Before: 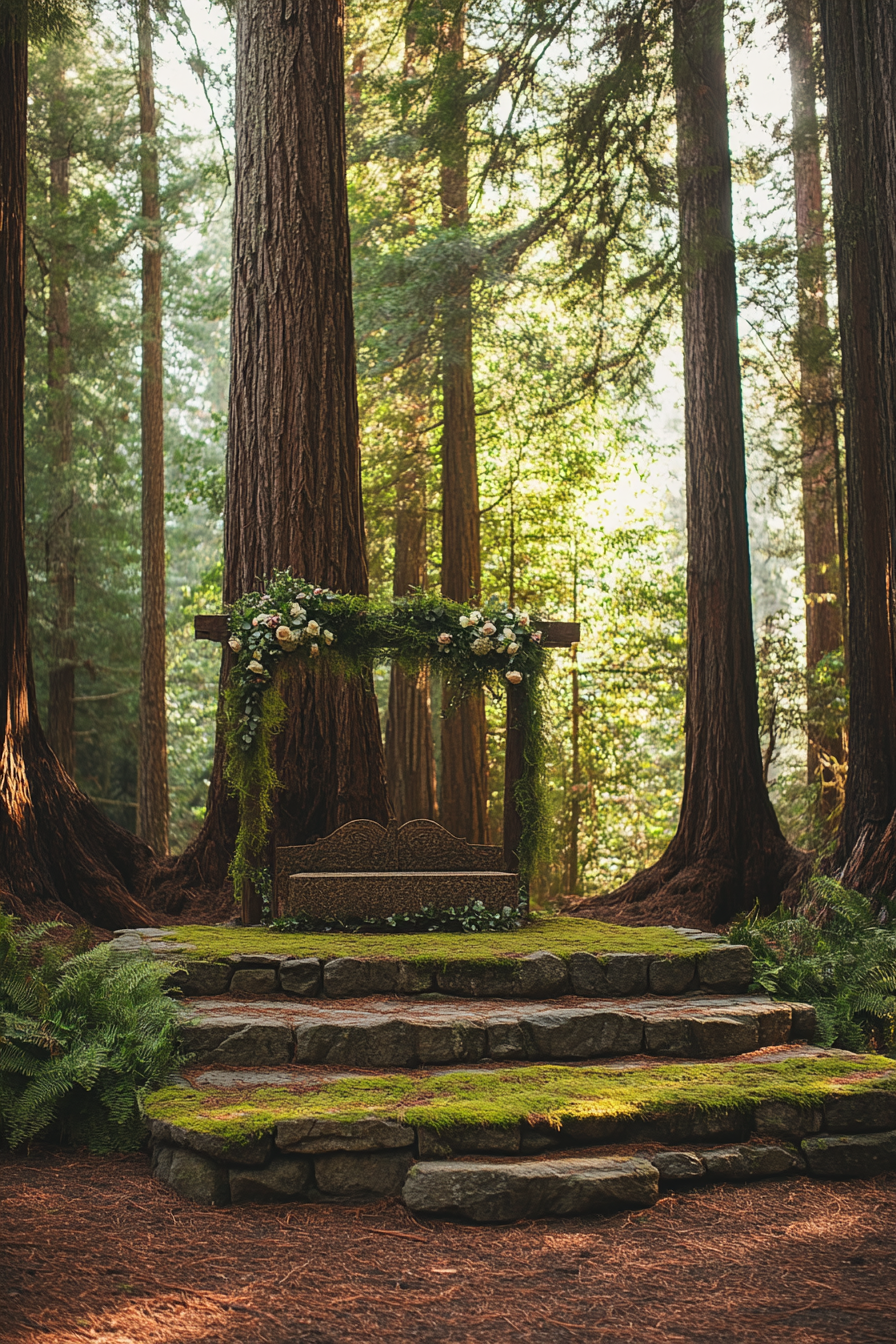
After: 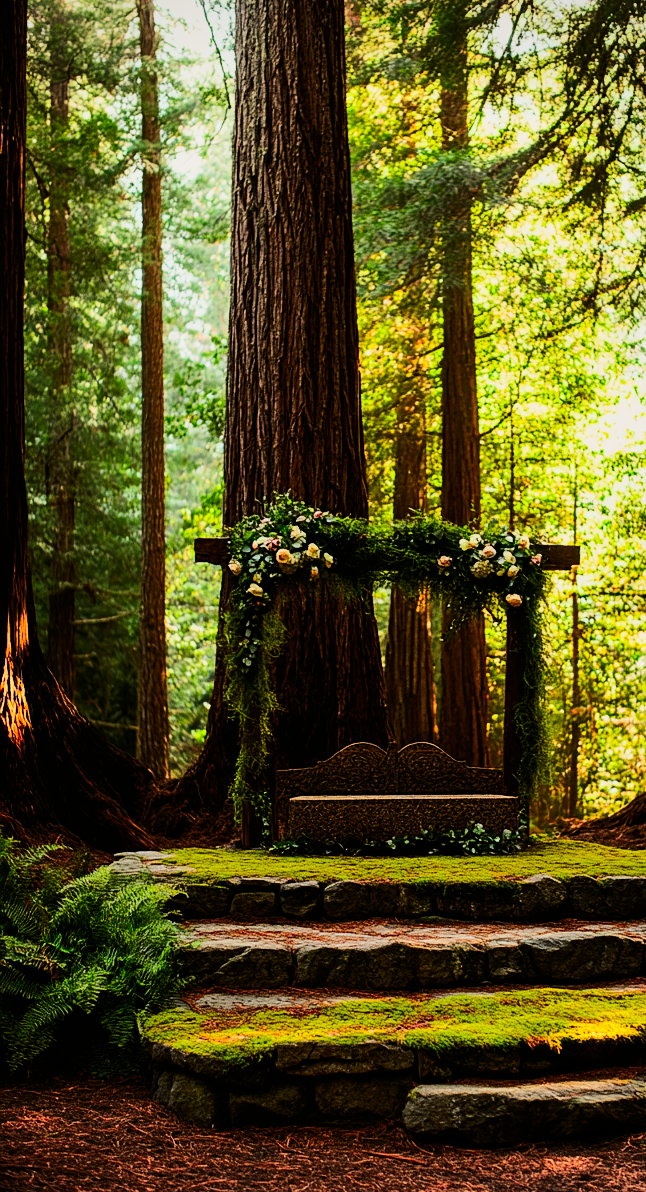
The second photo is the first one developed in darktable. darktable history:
filmic rgb: black relative exposure -5.01 EV, white relative exposure 3.99 EV, threshold 3.05 EV, hardness 2.89, contrast 1.298, iterations of high-quality reconstruction 0, enable highlight reconstruction true
contrast brightness saturation: contrast 0.255, brightness 0.014, saturation 0.863
crop: top 5.746%, right 27.841%, bottom 5.56%
vignetting: fall-off start 97.31%, fall-off radius 77.91%, width/height ratio 1.117
shadows and highlights: shadows 31.64, highlights -33.07, shadows color adjustment 97.98%, highlights color adjustment 58.29%, soften with gaussian
